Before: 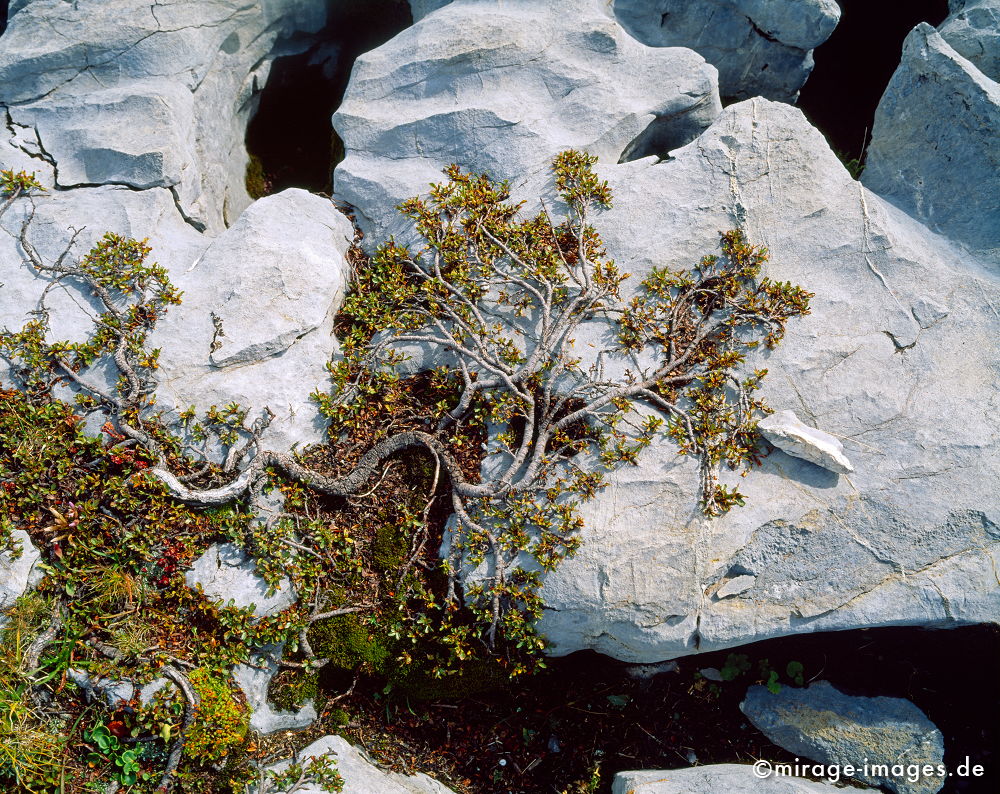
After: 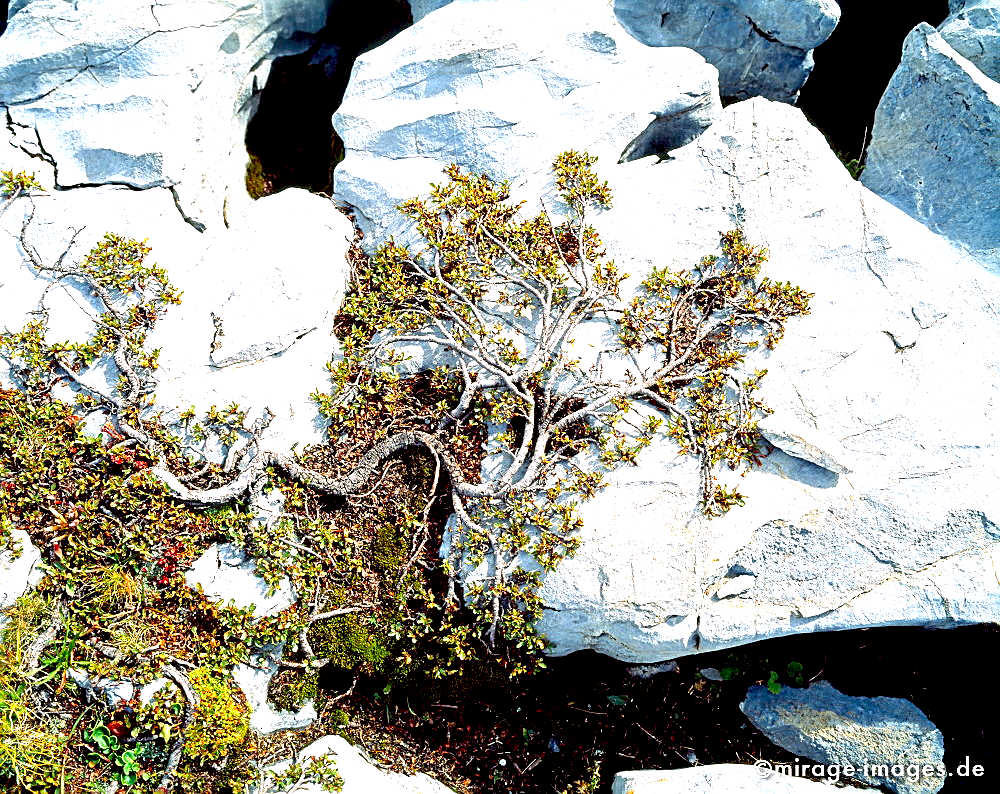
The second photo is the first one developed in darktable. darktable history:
sharpen: on, module defaults
exposure: black level correction 0.009, exposure 1.425 EV, compensate highlight preservation false
